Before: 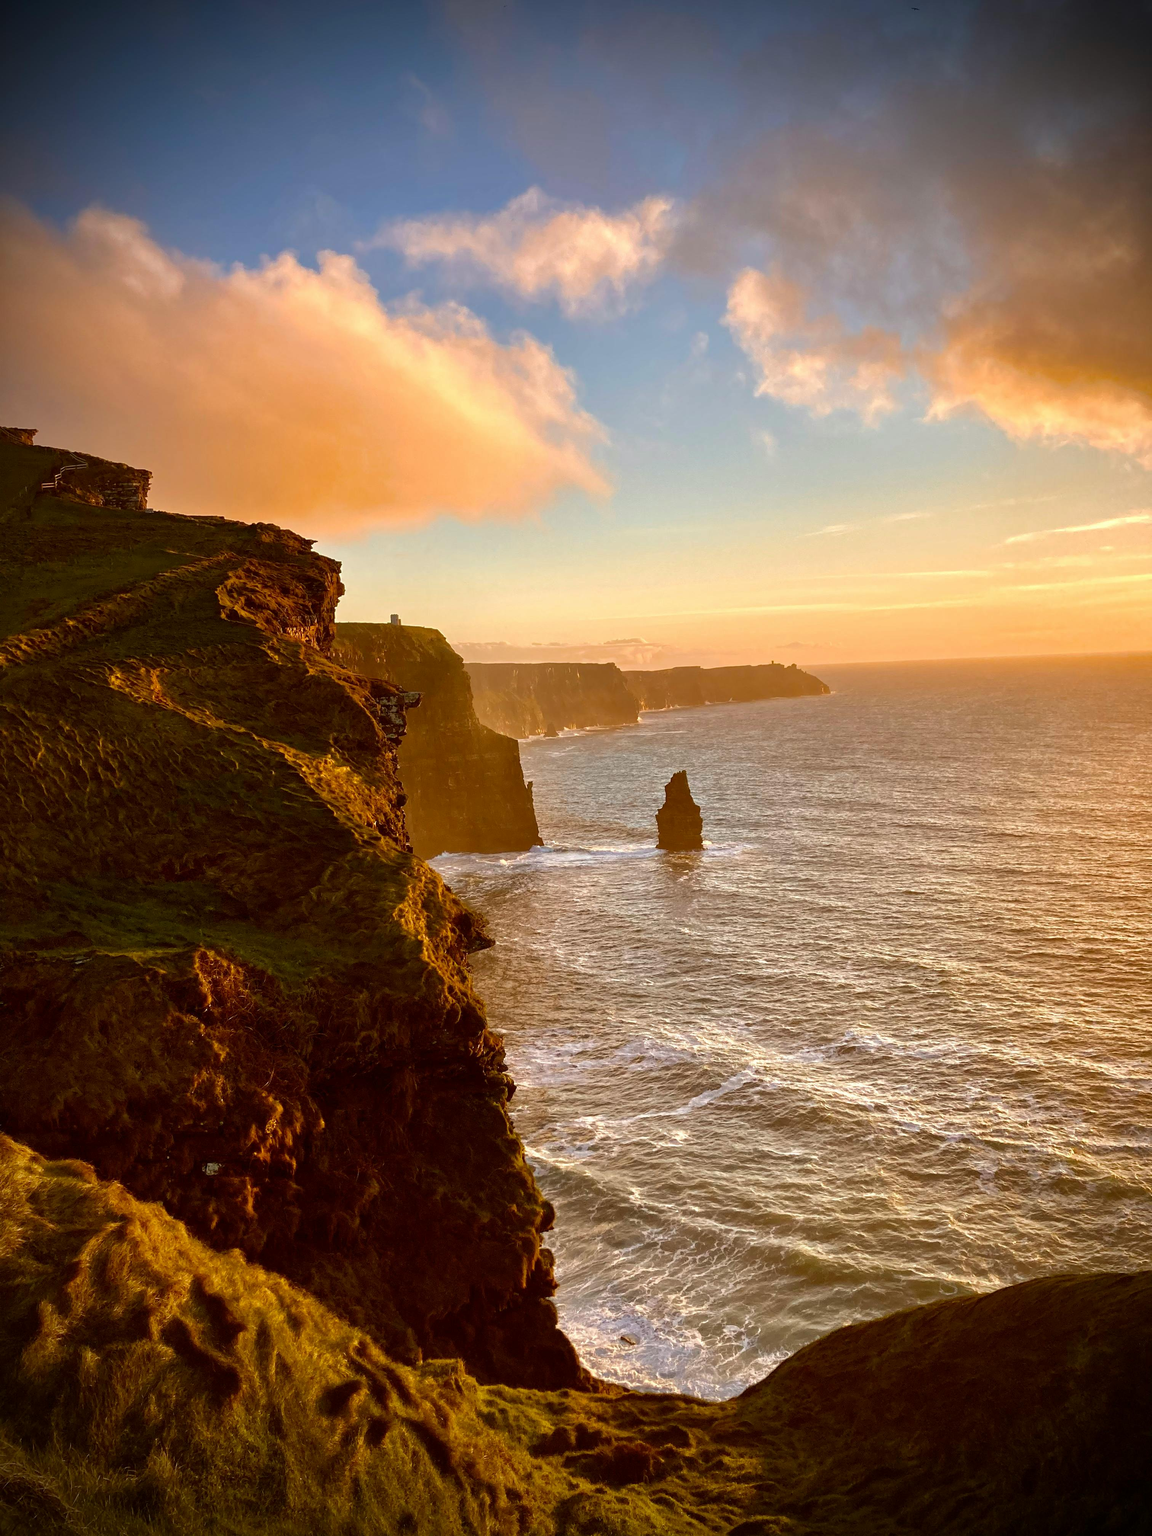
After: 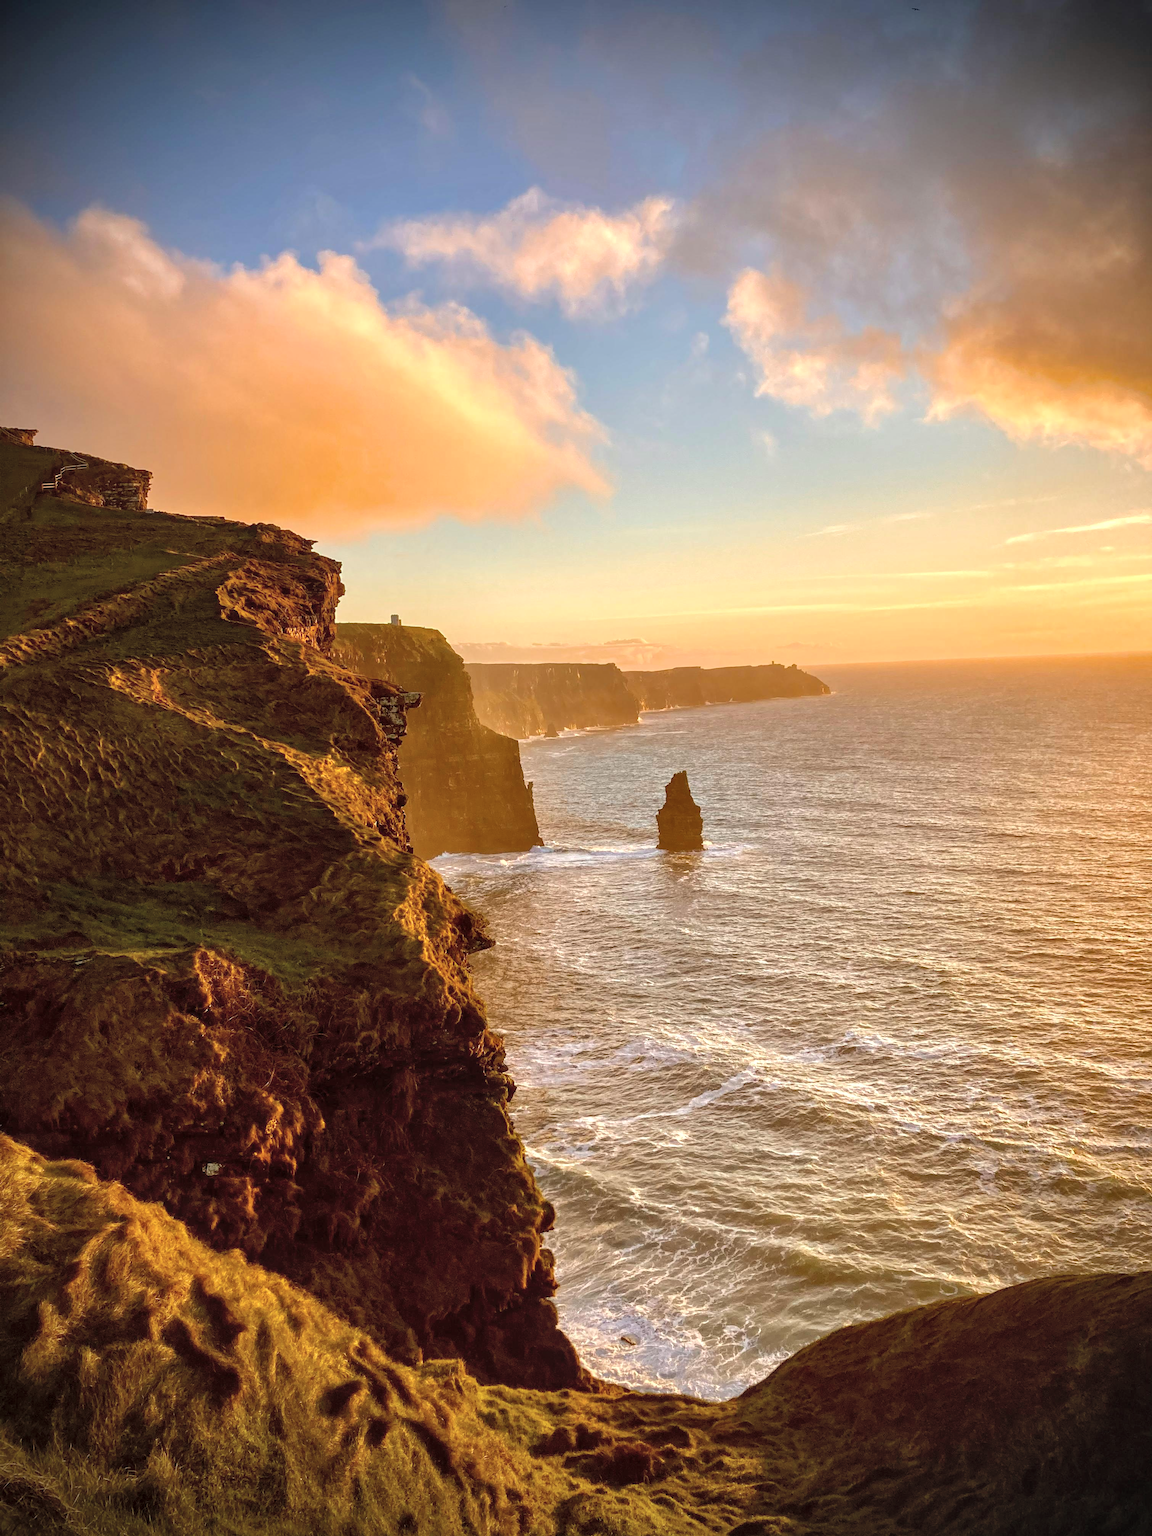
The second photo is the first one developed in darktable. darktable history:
local contrast: on, module defaults
contrast brightness saturation: brightness 0.151
